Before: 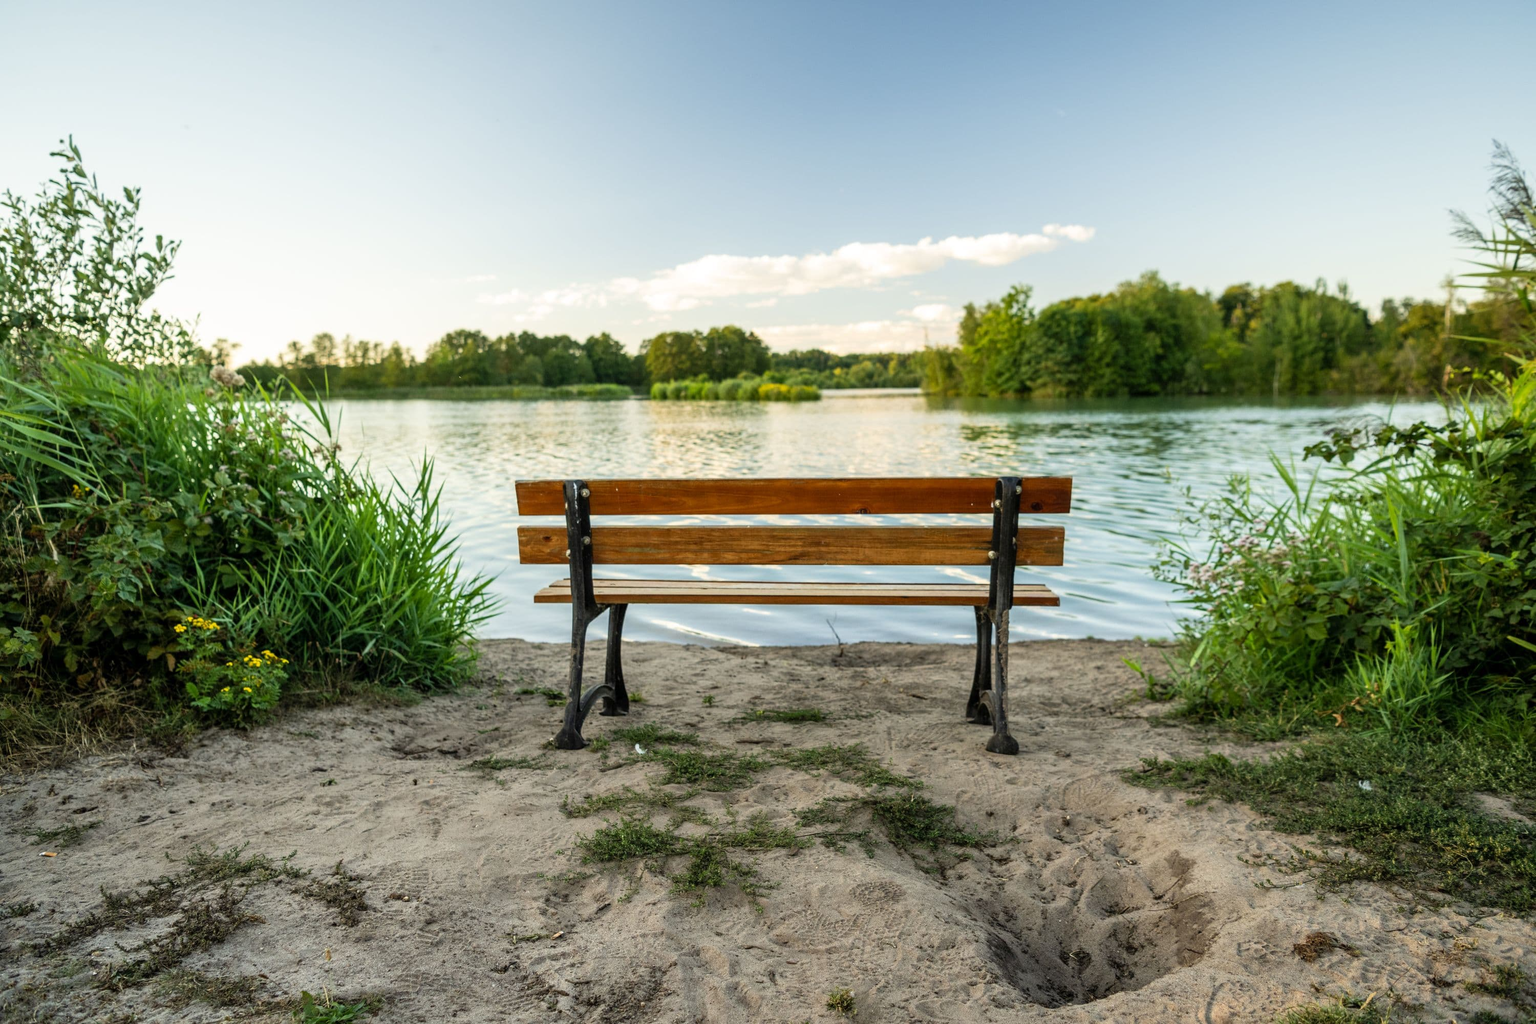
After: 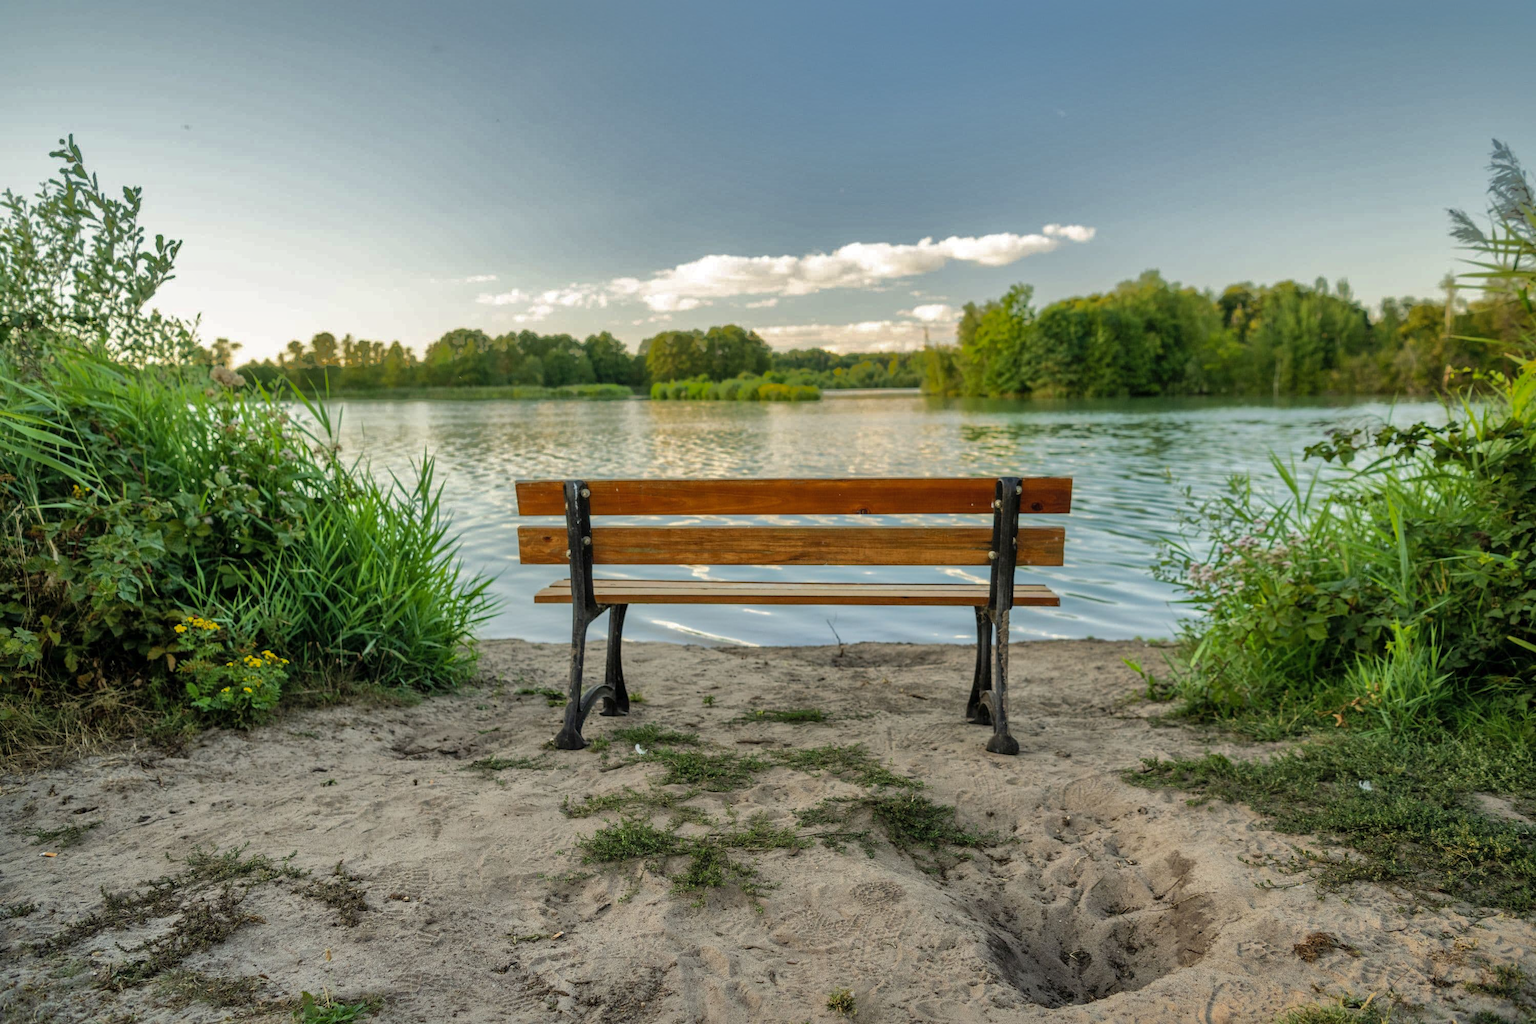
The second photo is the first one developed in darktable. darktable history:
shadows and highlights: shadows 39.13, highlights -75.35
